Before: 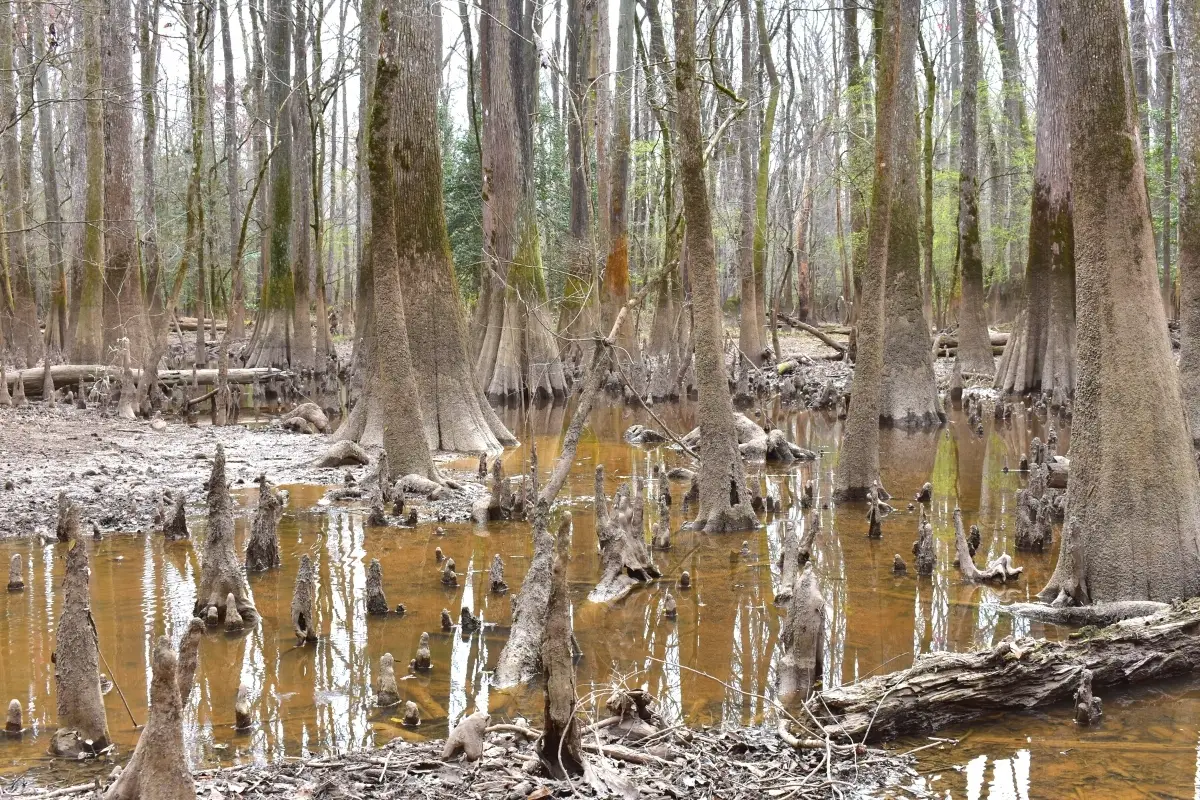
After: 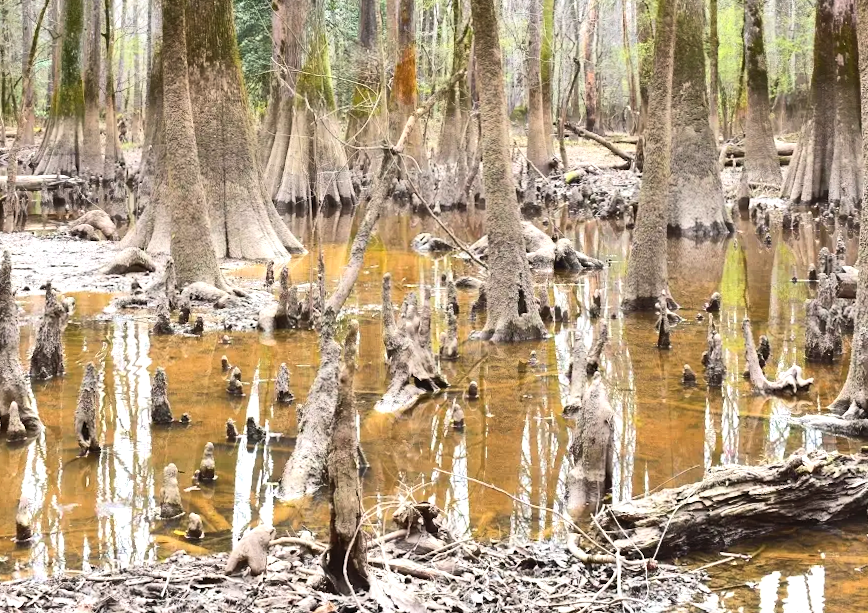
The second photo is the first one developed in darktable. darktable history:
tone equalizer: -8 EV -0.417 EV, -7 EV -0.389 EV, -6 EV -0.333 EV, -5 EV -0.222 EV, -3 EV 0.222 EV, -2 EV 0.333 EV, -1 EV 0.389 EV, +0 EV 0.417 EV, edges refinement/feathering 500, mask exposure compensation -1.57 EV, preserve details no
contrast brightness saturation: contrast 0.2, brightness 0.16, saturation 0.22
rotate and perspective: rotation 0.226°, lens shift (vertical) -0.042, crop left 0.023, crop right 0.982, crop top 0.006, crop bottom 0.994
crop: left 16.871%, top 22.857%, right 9.116%
